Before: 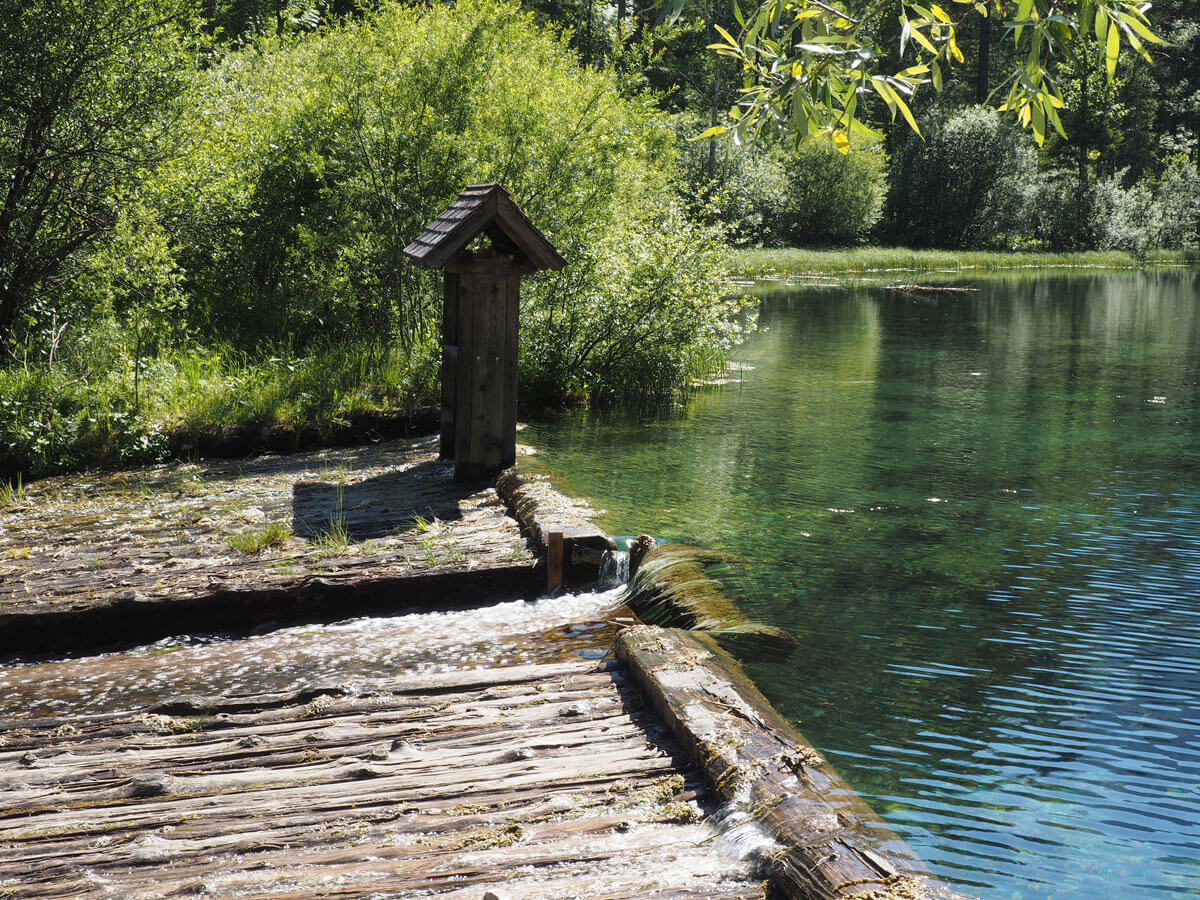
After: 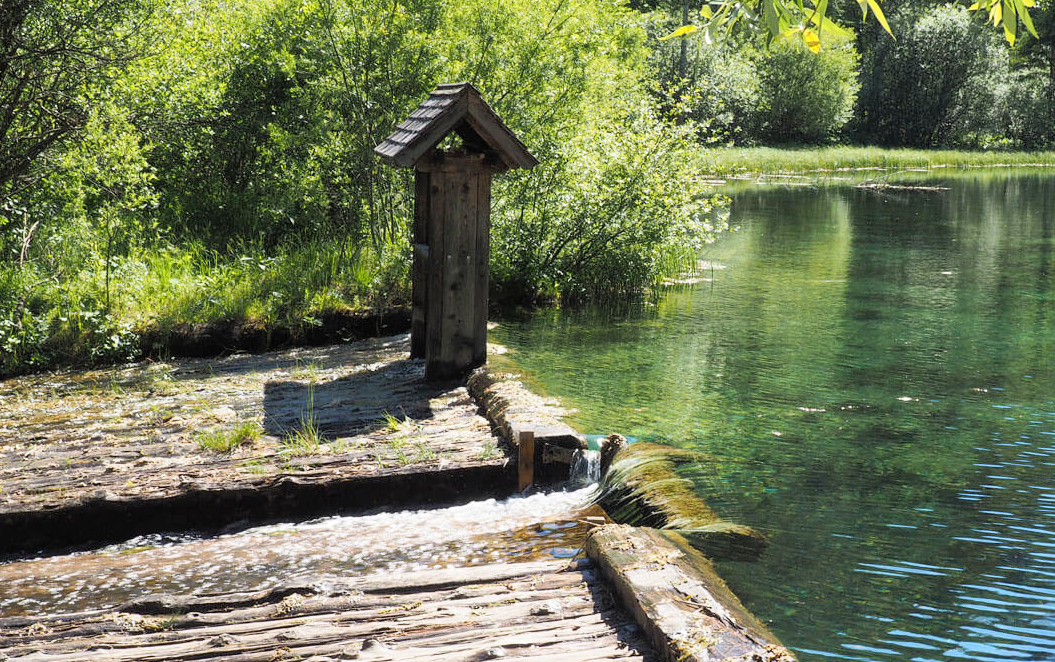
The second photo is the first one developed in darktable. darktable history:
crop and rotate: left 2.425%, top 11.305%, right 9.6%, bottom 15.08%
tone curve: curves: ch0 [(0, 0) (0.004, 0.001) (0.133, 0.16) (0.325, 0.399) (0.475, 0.588) (0.832, 0.903) (1, 1)], color space Lab, linked channels, preserve colors none
shadows and highlights: shadows 43.06, highlights 6.94
